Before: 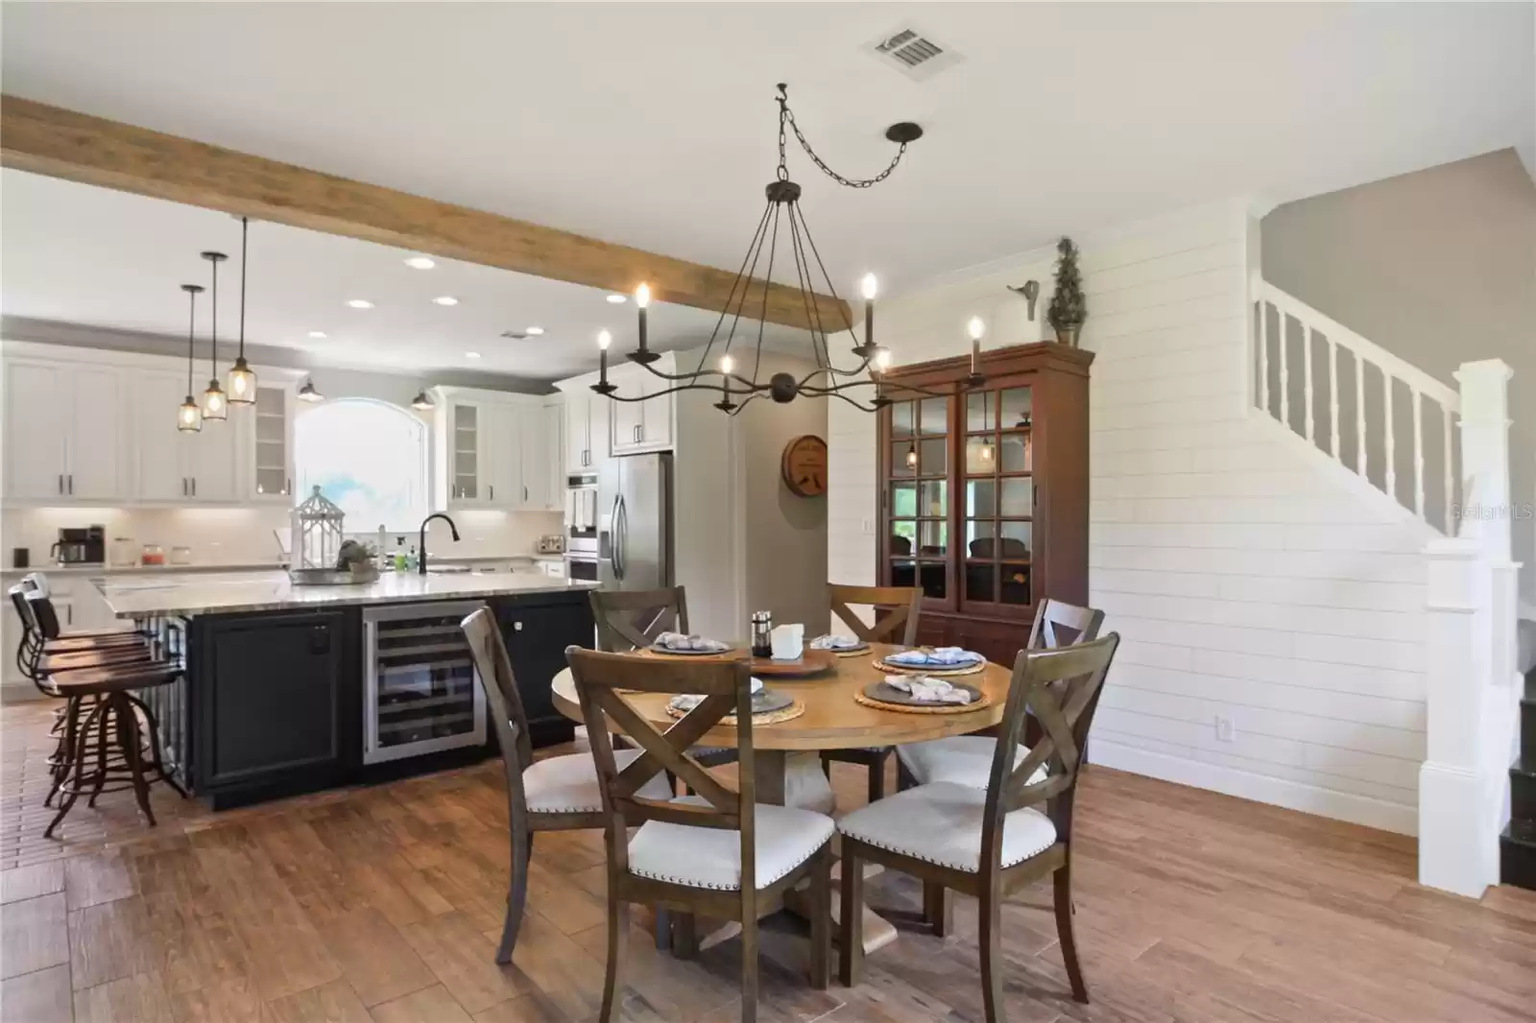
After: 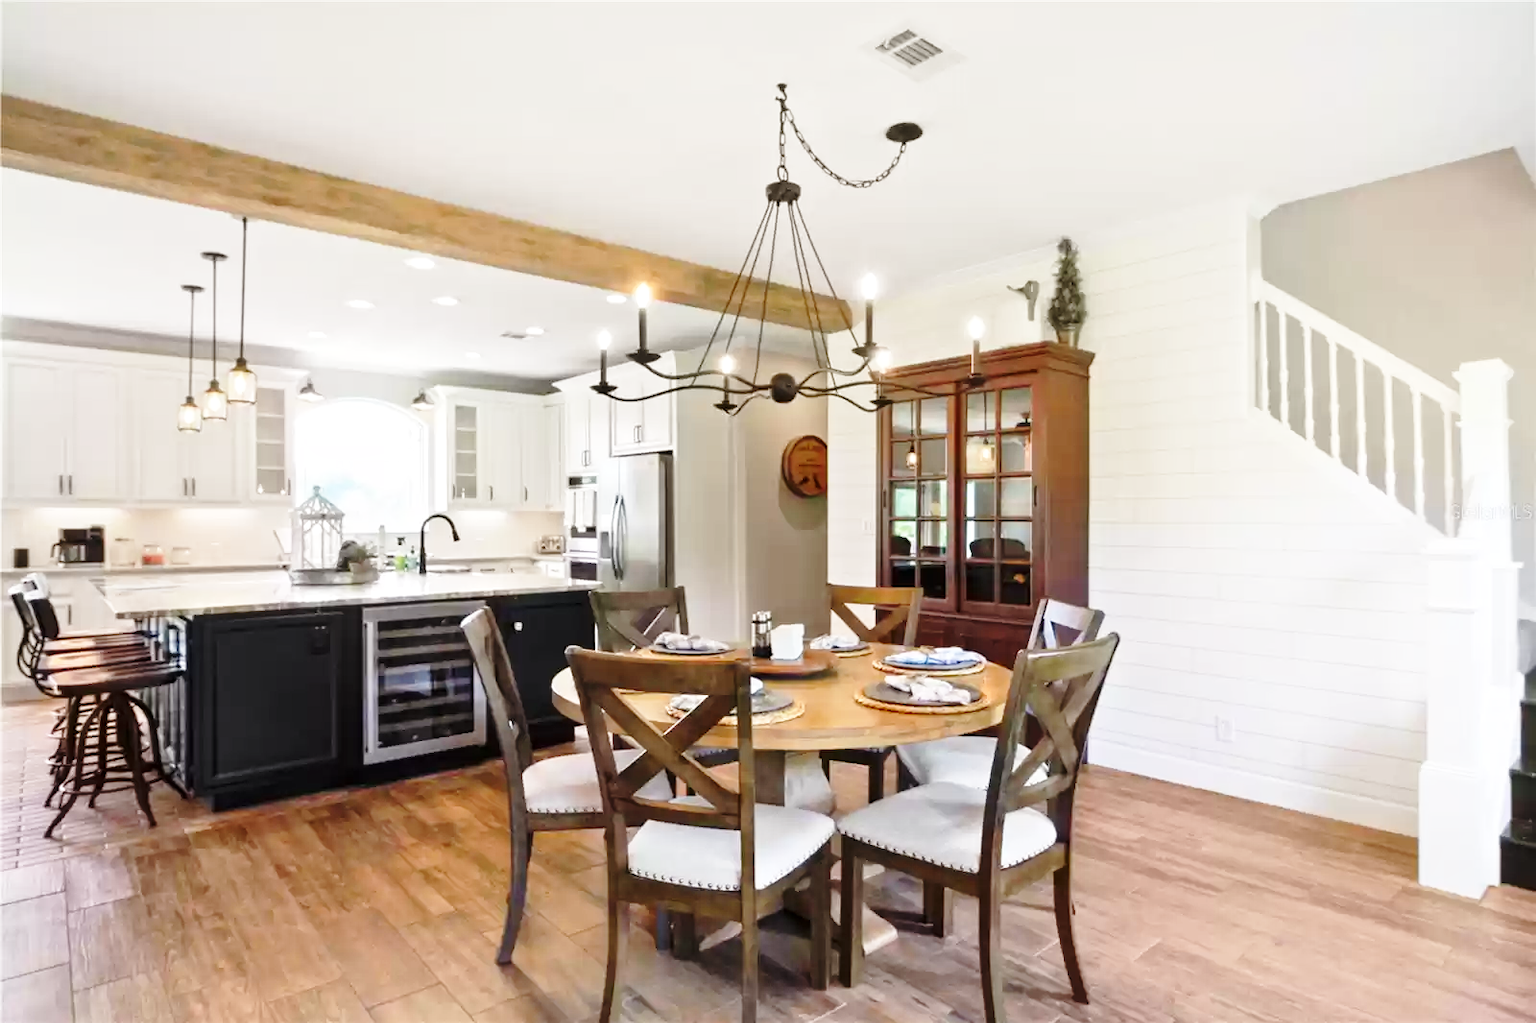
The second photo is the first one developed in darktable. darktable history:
local contrast: highlights 106%, shadows 100%, detail 119%, midtone range 0.2
base curve: curves: ch0 [(0, 0) (0.028, 0.03) (0.121, 0.232) (0.46, 0.748) (0.859, 0.968) (1, 1)], preserve colors none
